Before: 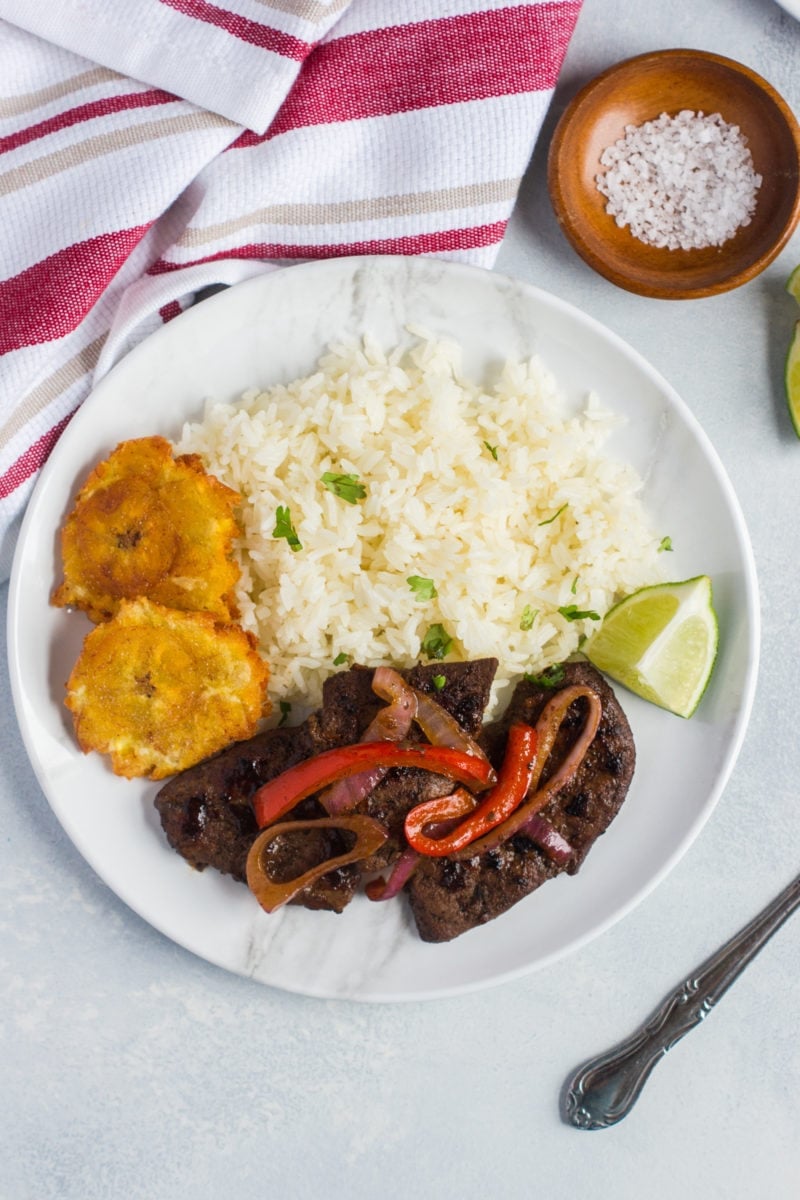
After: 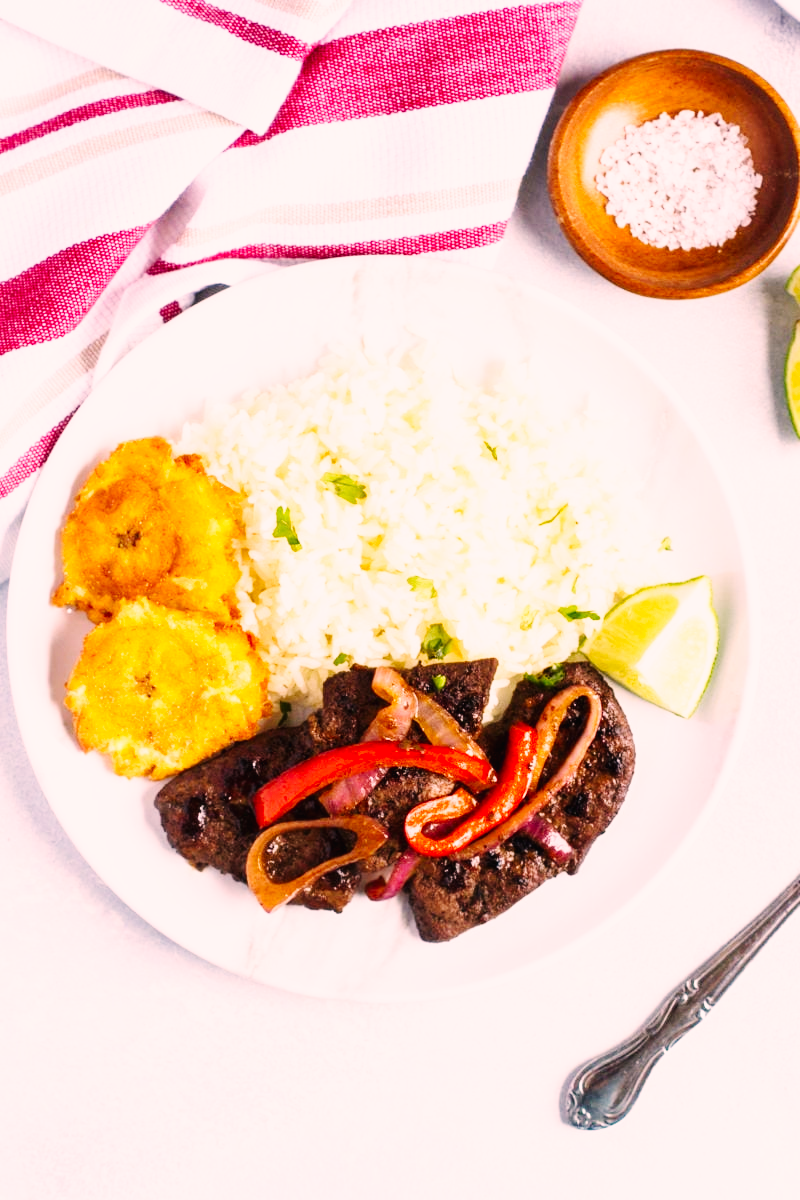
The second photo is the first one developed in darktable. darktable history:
base curve: curves: ch0 [(0, 0.003) (0.001, 0.002) (0.006, 0.004) (0.02, 0.022) (0.048, 0.086) (0.094, 0.234) (0.162, 0.431) (0.258, 0.629) (0.385, 0.8) (0.548, 0.918) (0.751, 0.988) (1, 1)], preserve colors none
color correction: highlights a* 12.79, highlights b* 5.61
